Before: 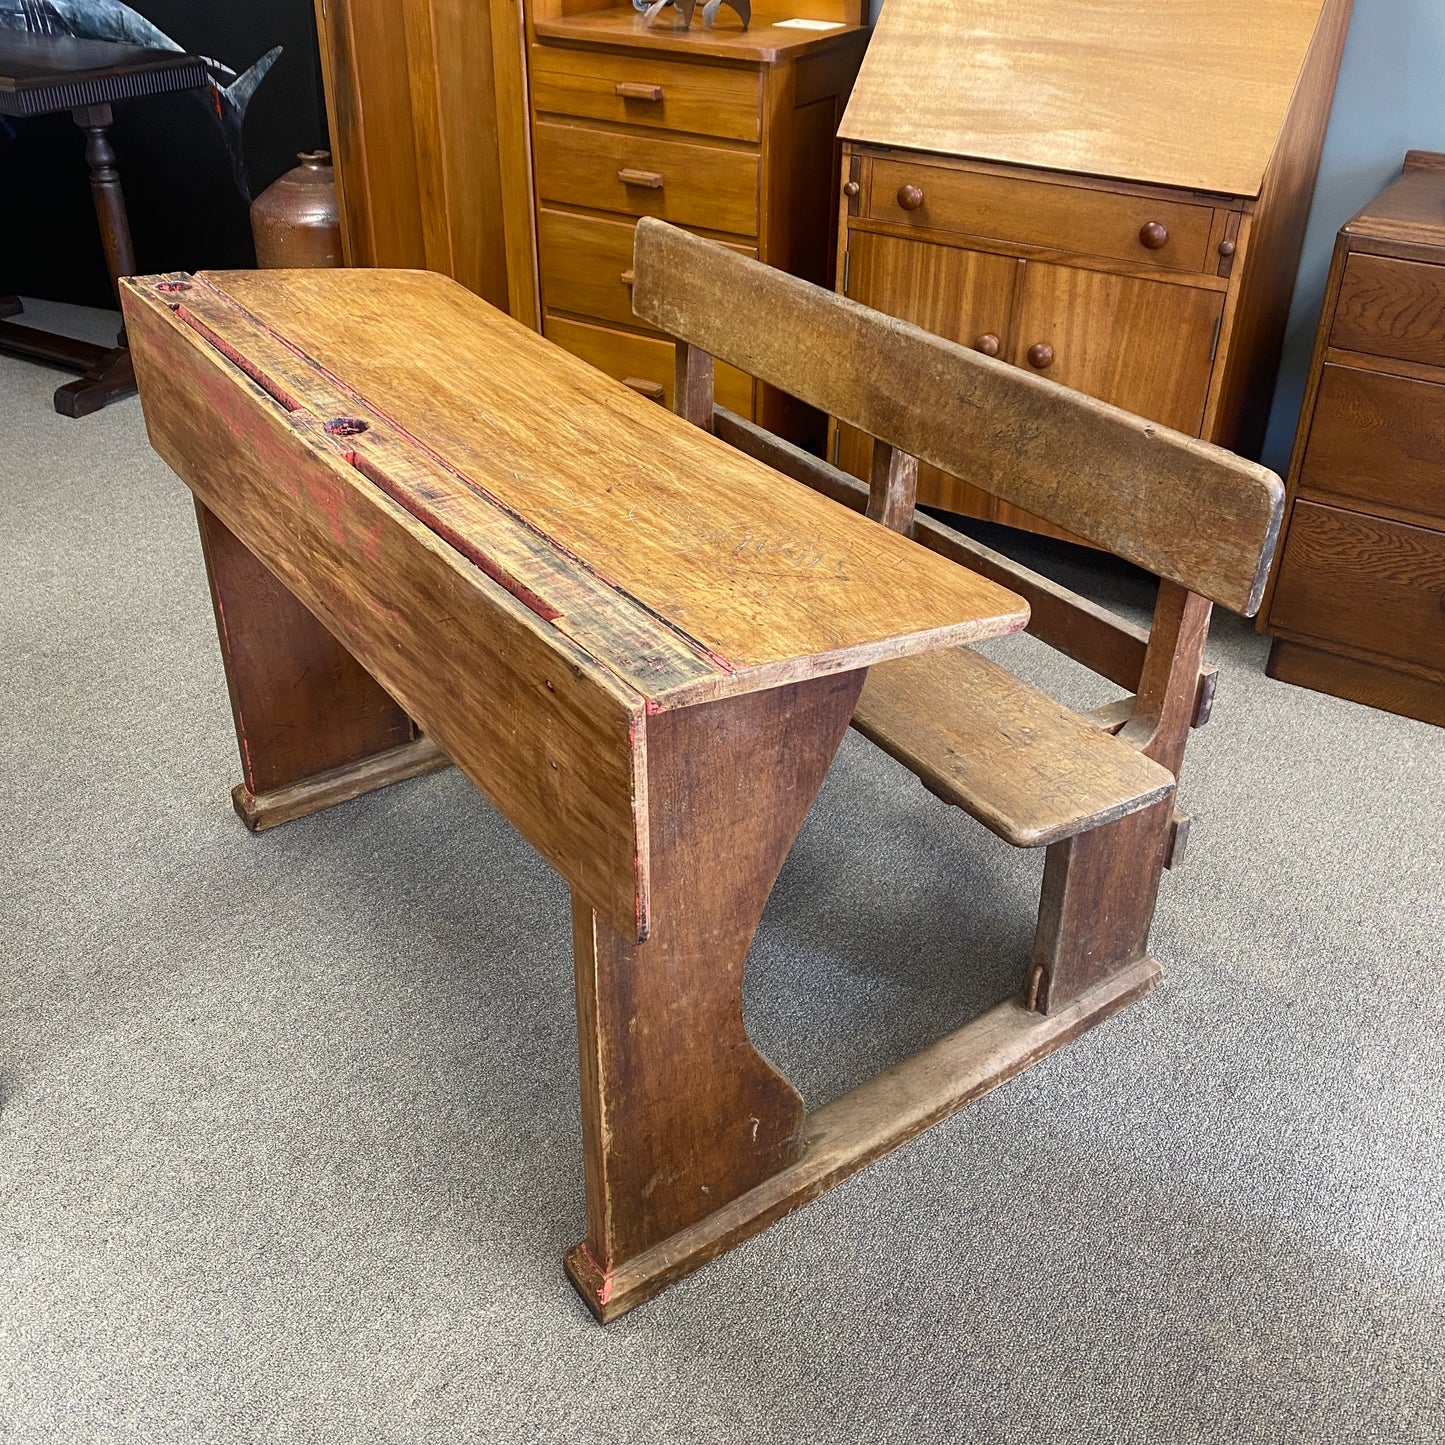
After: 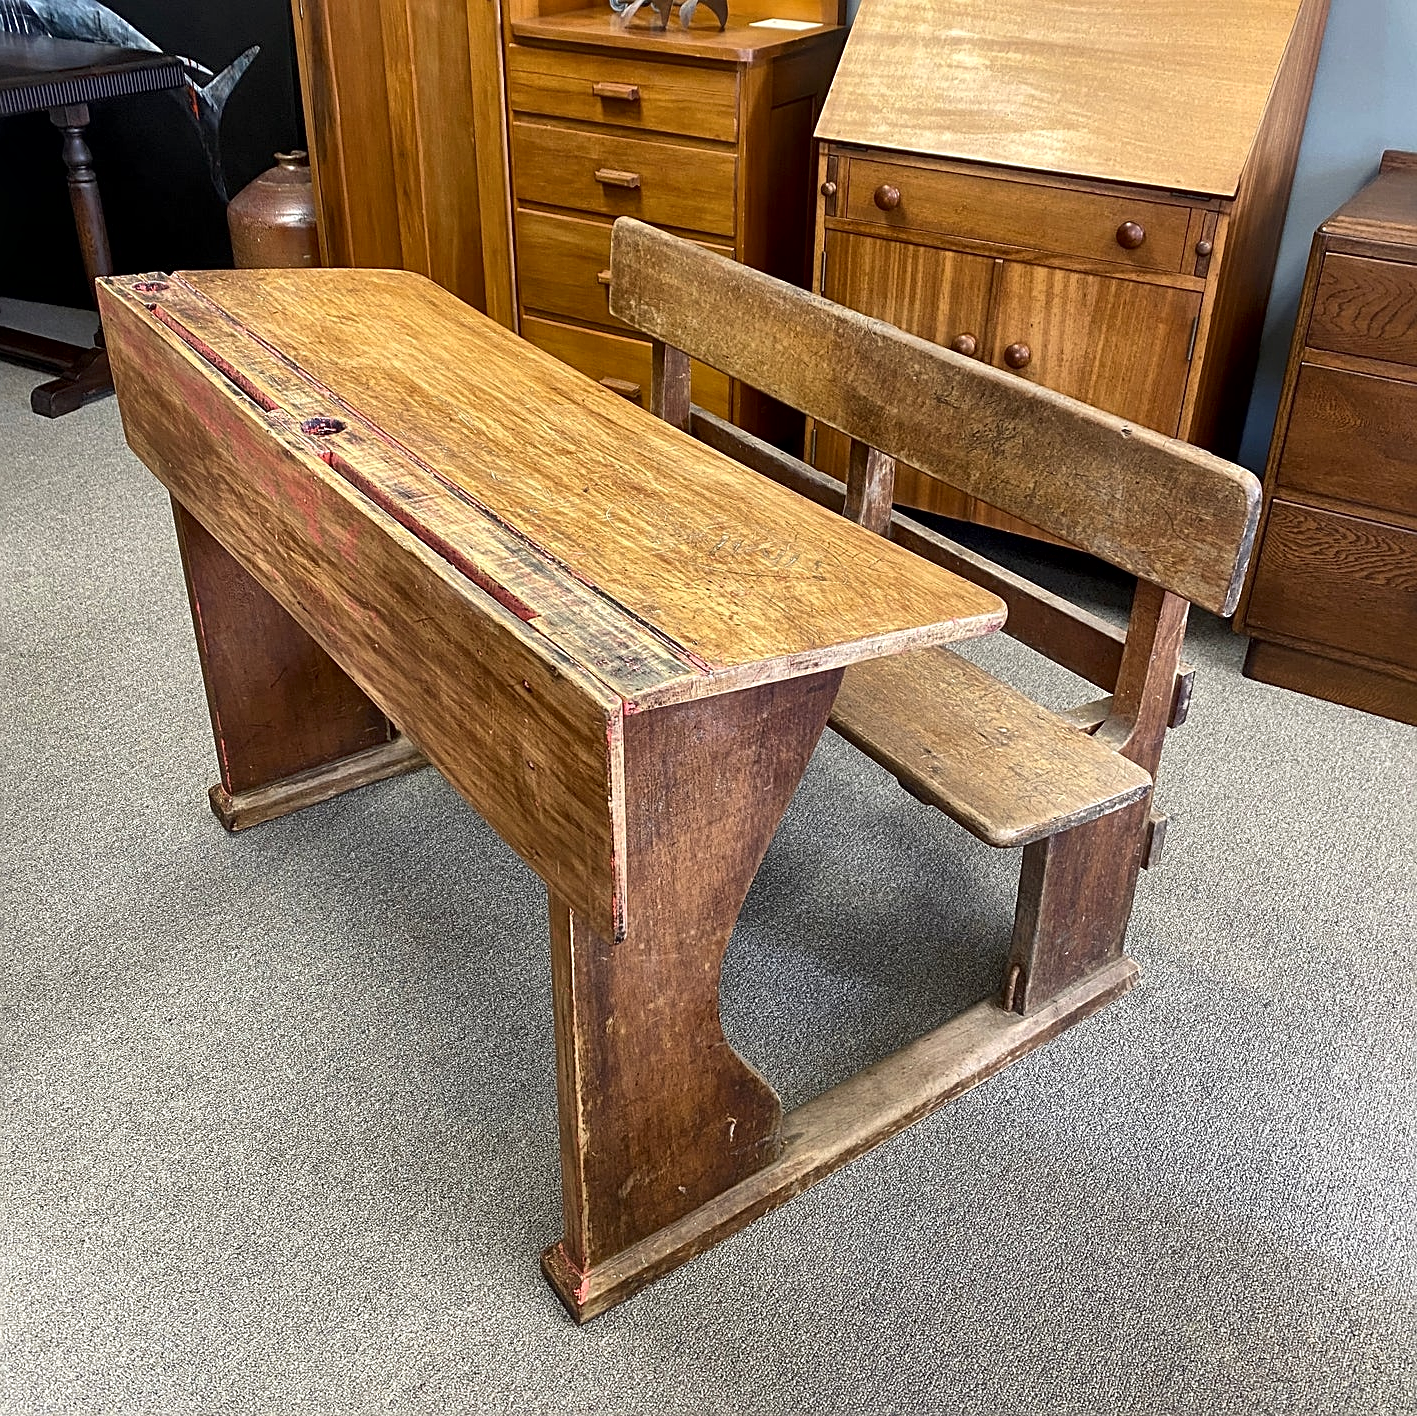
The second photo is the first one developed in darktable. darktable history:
crop: left 1.639%, right 0.277%, bottom 1.97%
local contrast: mode bilateral grid, contrast 20, coarseness 49, detail 150%, midtone range 0.2
sharpen: on, module defaults
